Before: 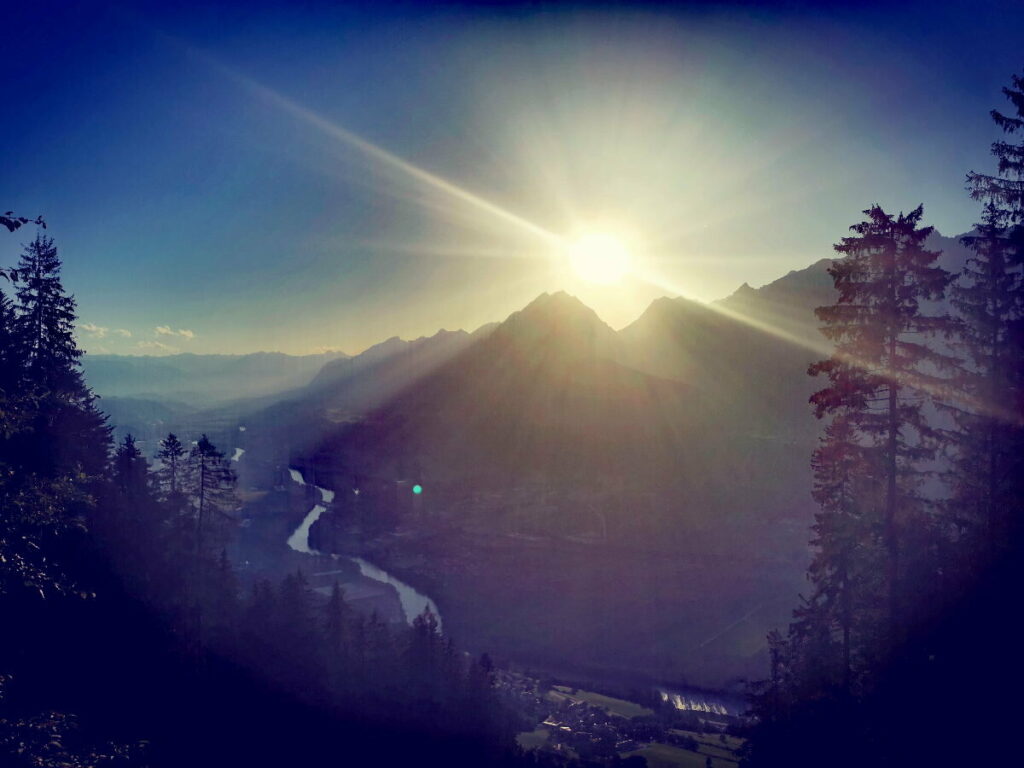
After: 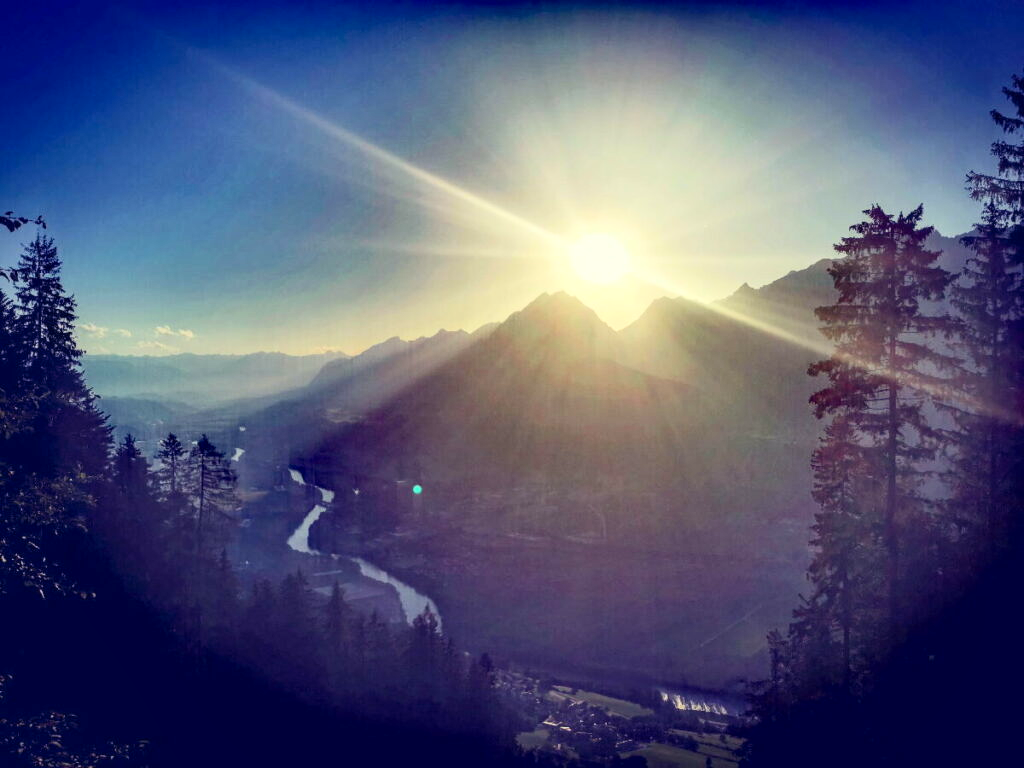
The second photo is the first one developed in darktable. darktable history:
local contrast: on, module defaults
tone equalizer: -8 EV -0.558 EV
contrast brightness saturation: contrast 0.202, brightness 0.145, saturation 0.147
